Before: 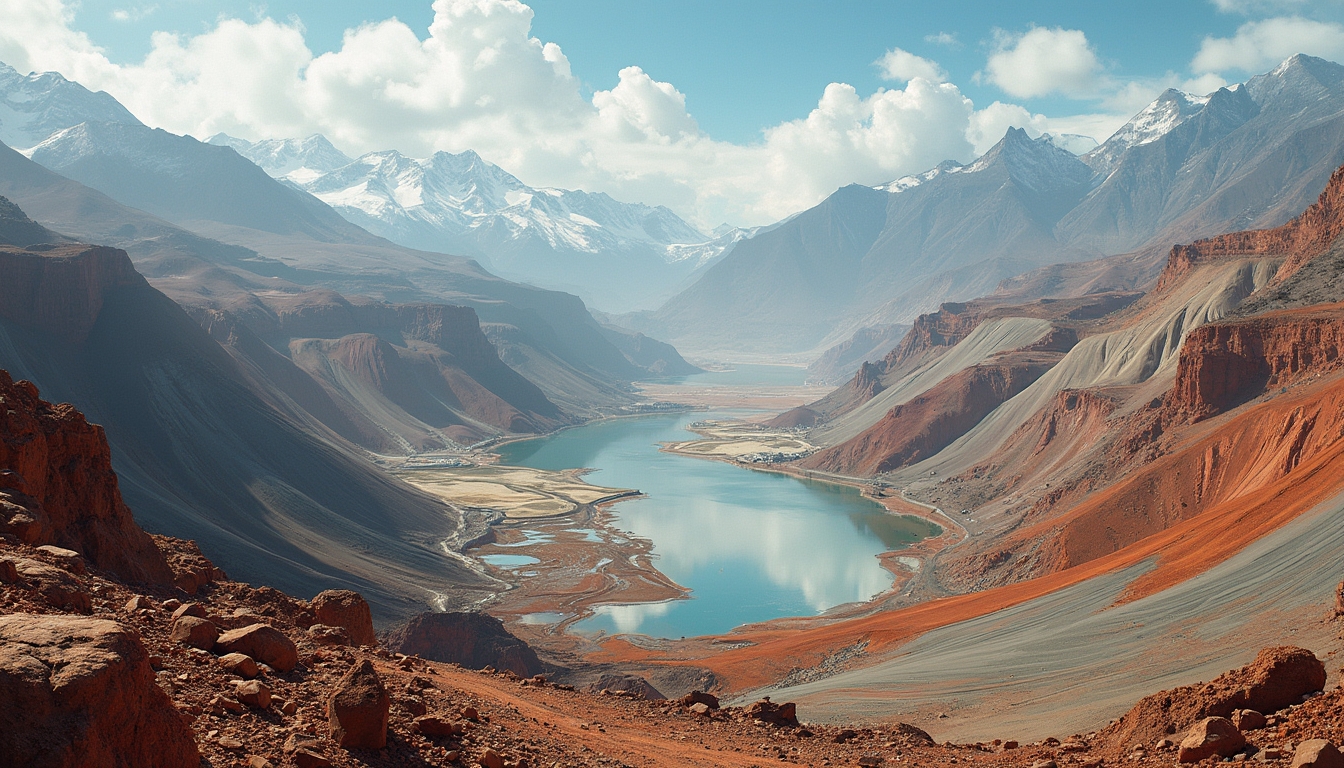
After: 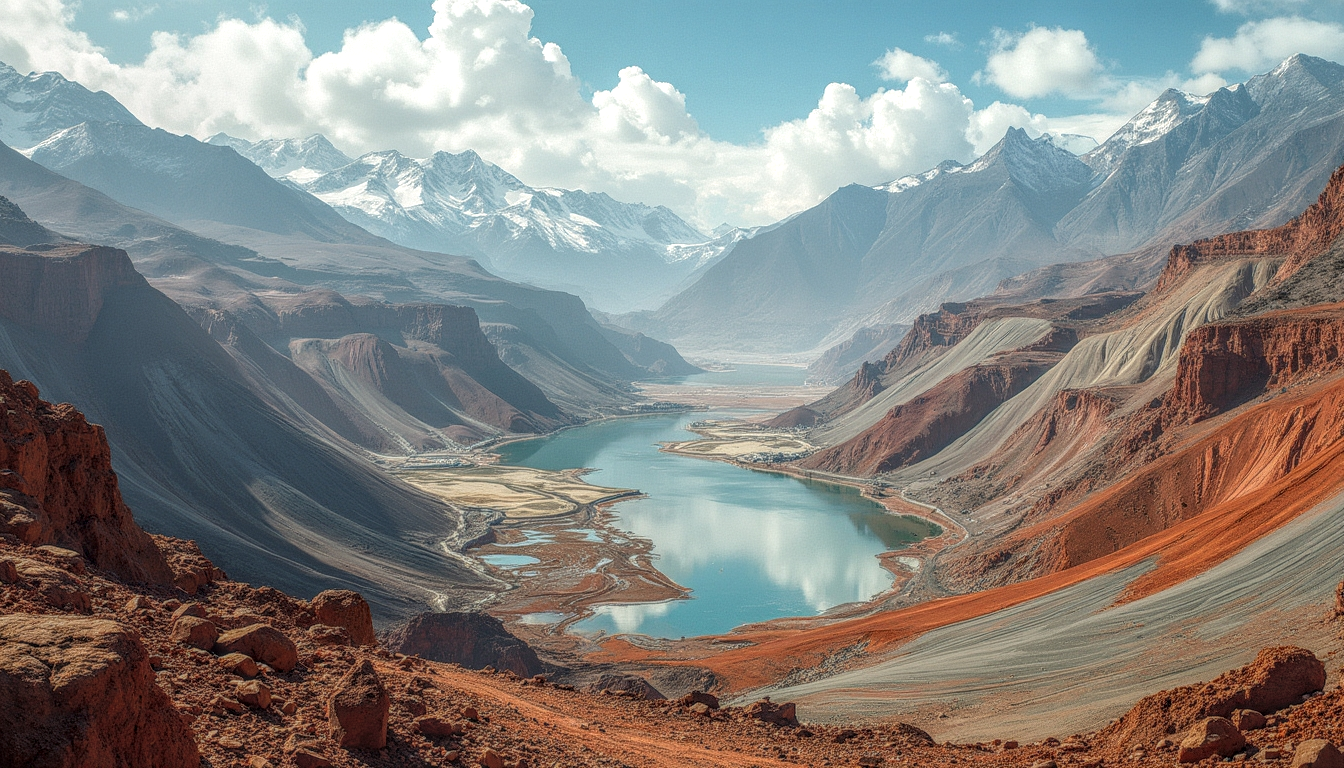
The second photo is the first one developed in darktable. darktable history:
white balance: red 1, blue 1
local contrast: highlights 0%, shadows 0%, detail 200%, midtone range 0.25
